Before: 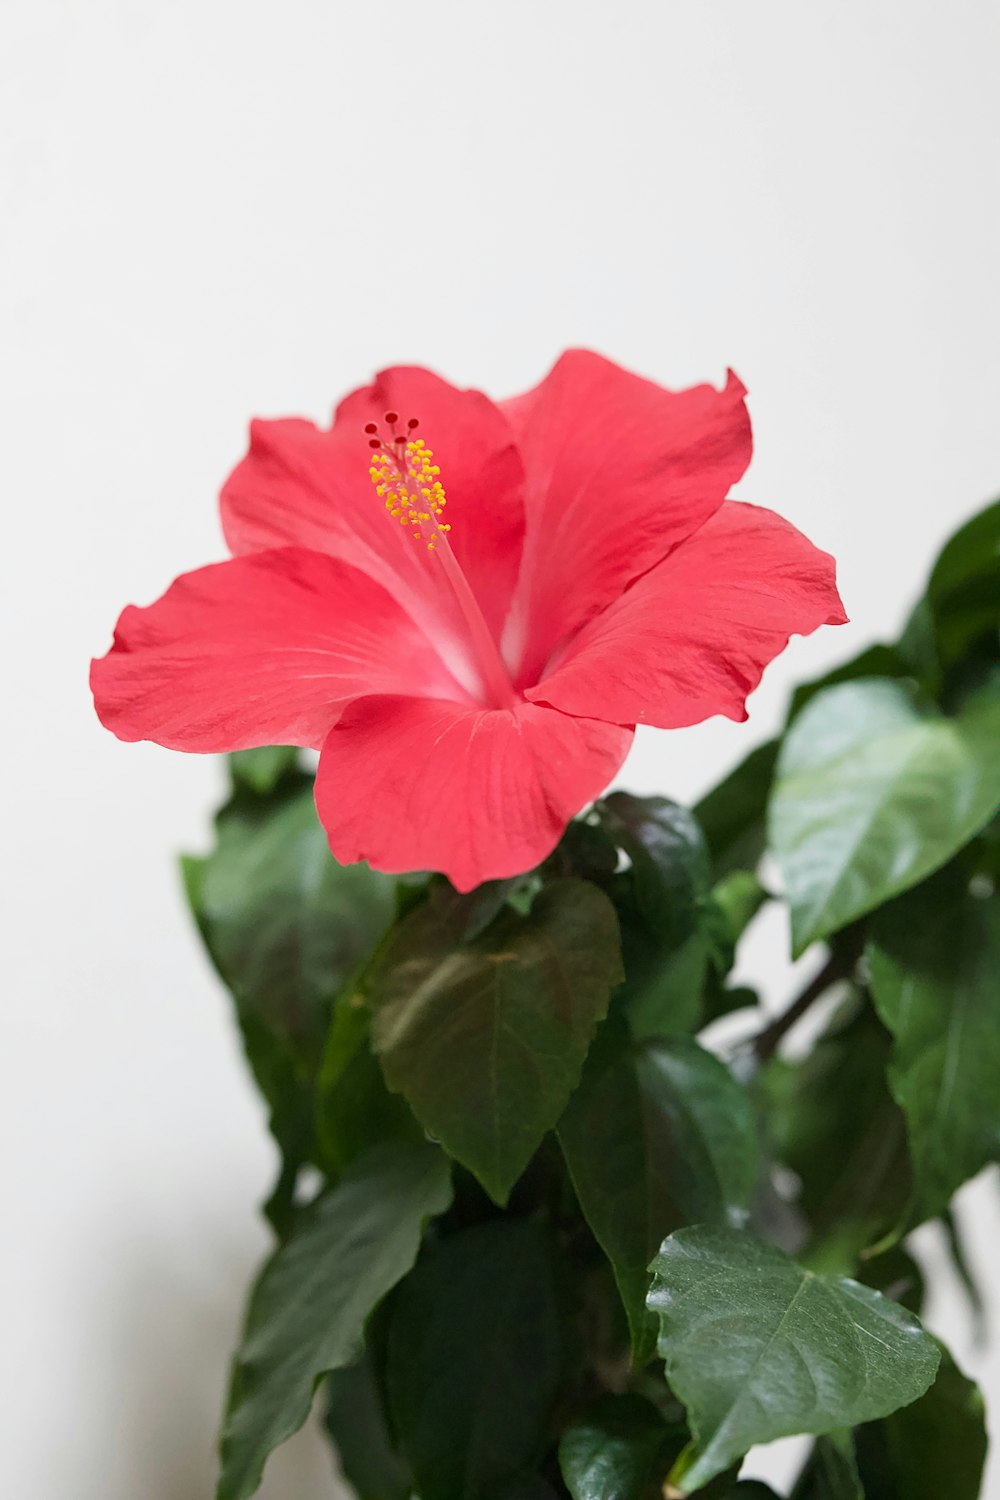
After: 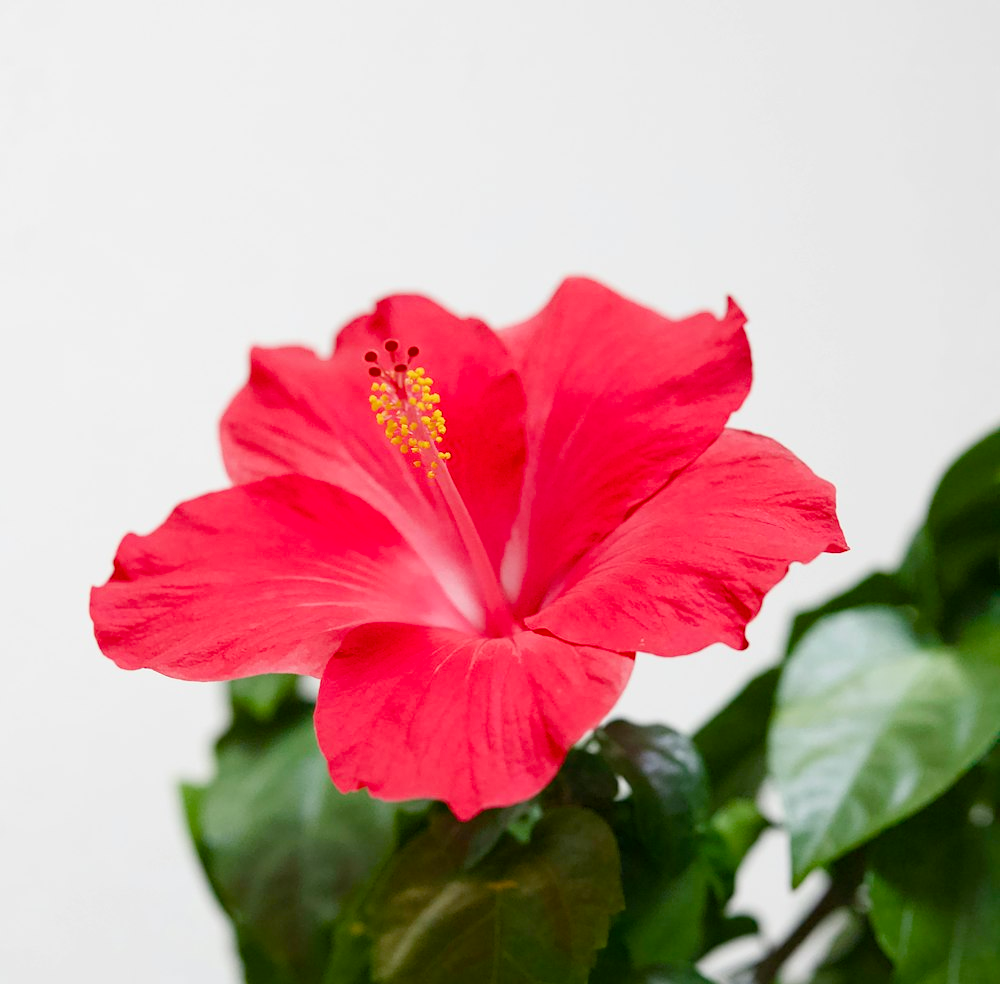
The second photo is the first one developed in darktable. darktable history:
crop and rotate: top 4.848%, bottom 29.503%
color balance rgb: perceptual saturation grading › global saturation 20%, perceptual saturation grading › highlights -25%, perceptual saturation grading › shadows 50%
